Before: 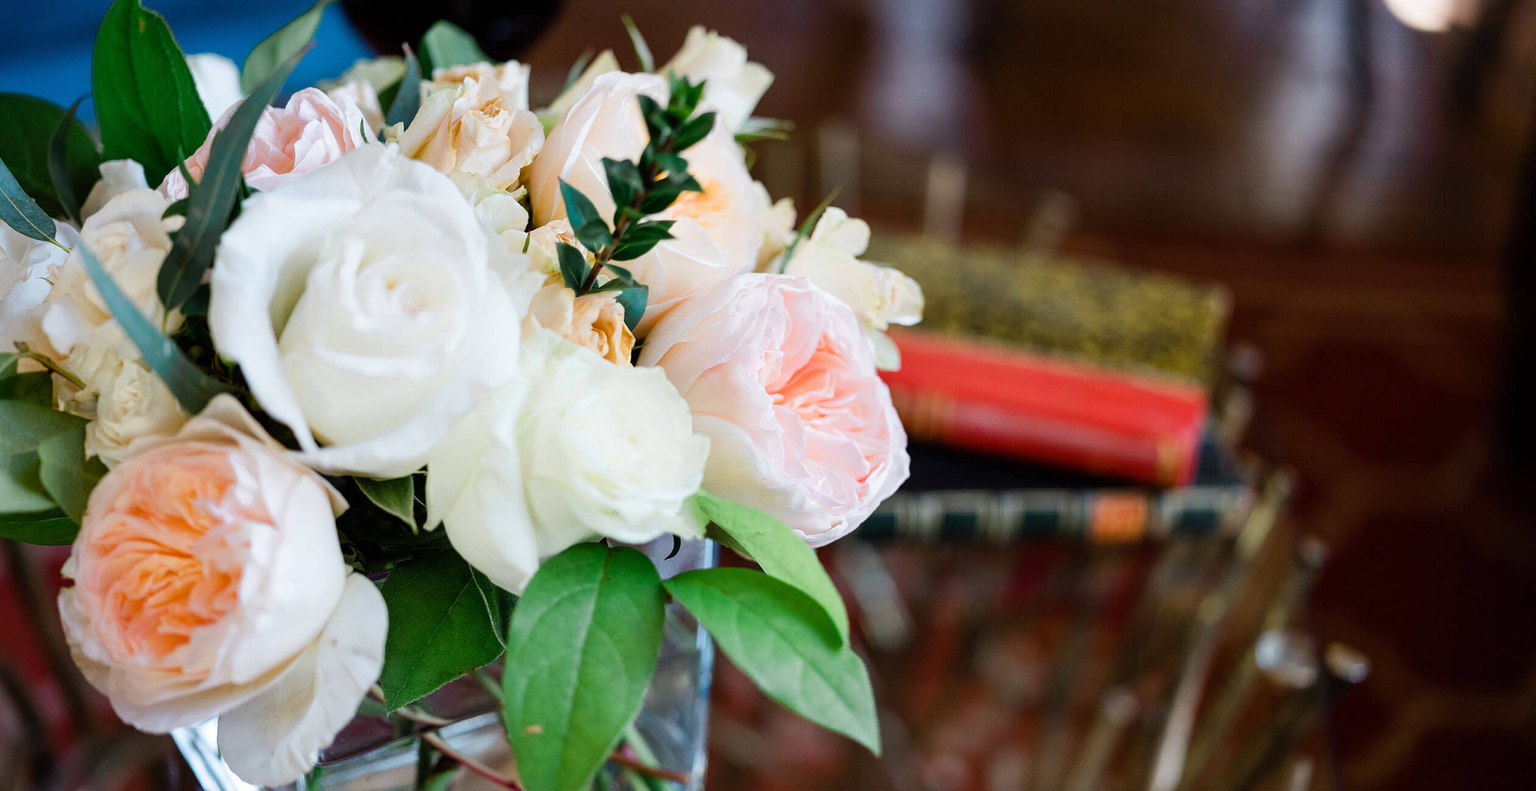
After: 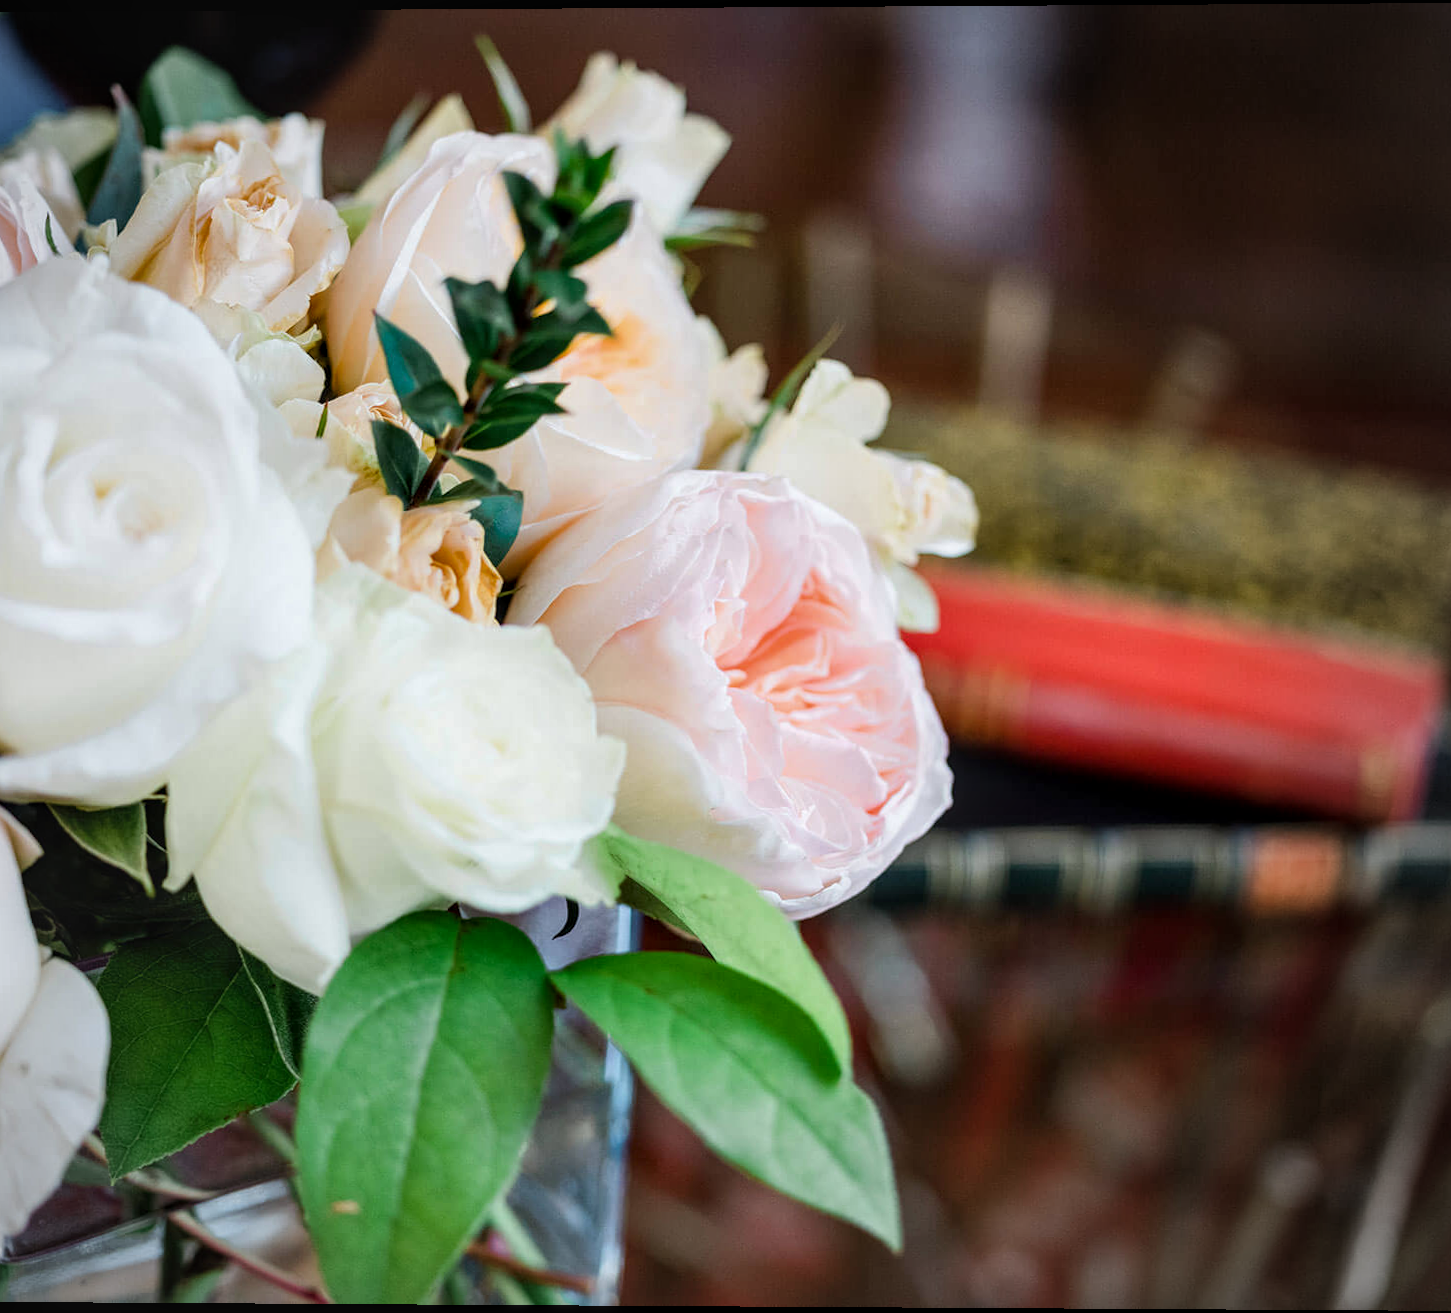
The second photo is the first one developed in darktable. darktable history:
vignetting: center (-0.15, 0.013)
rotate and perspective: lens shift (vertical) 0.048, lens shift (horizontal) -0.024, automatic cropping off
local contrast: on, module defaults
crop: left 21.496%, right 22.254%
